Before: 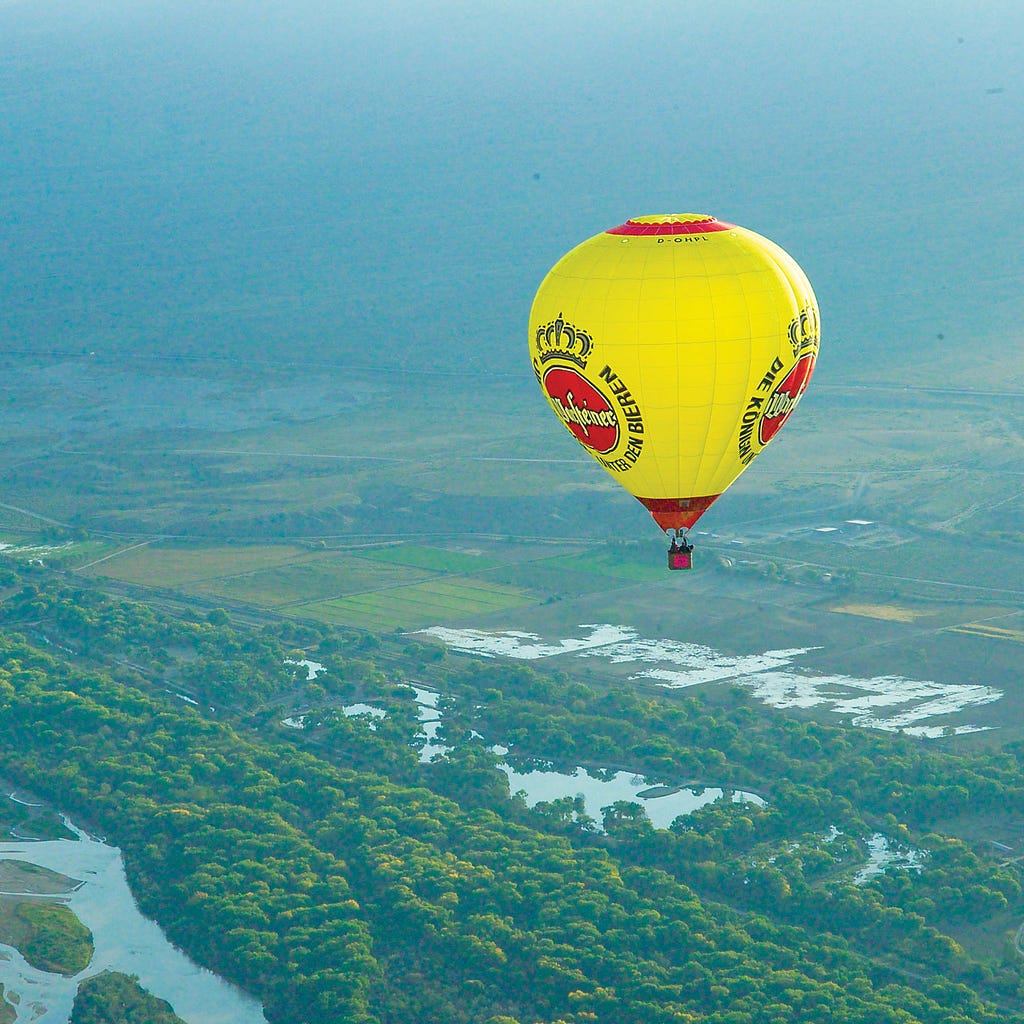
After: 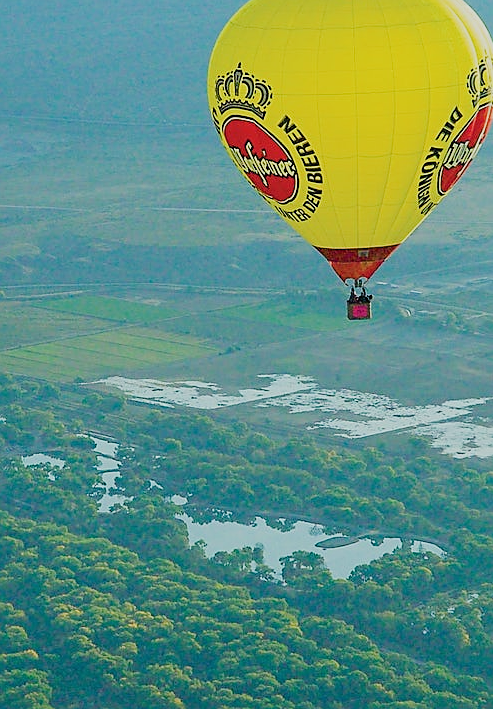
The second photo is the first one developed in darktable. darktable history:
crop: left 31.396%, top 24.452%, right 20.373%, bottom 6.284%
sharpen: on, module defaults
filmic rgb: black relative exposure -7.65 EV, white relative exposure 4.56 EV, threshold 5.94 EV, hardness 3.61, enable highlight reconstruction true
